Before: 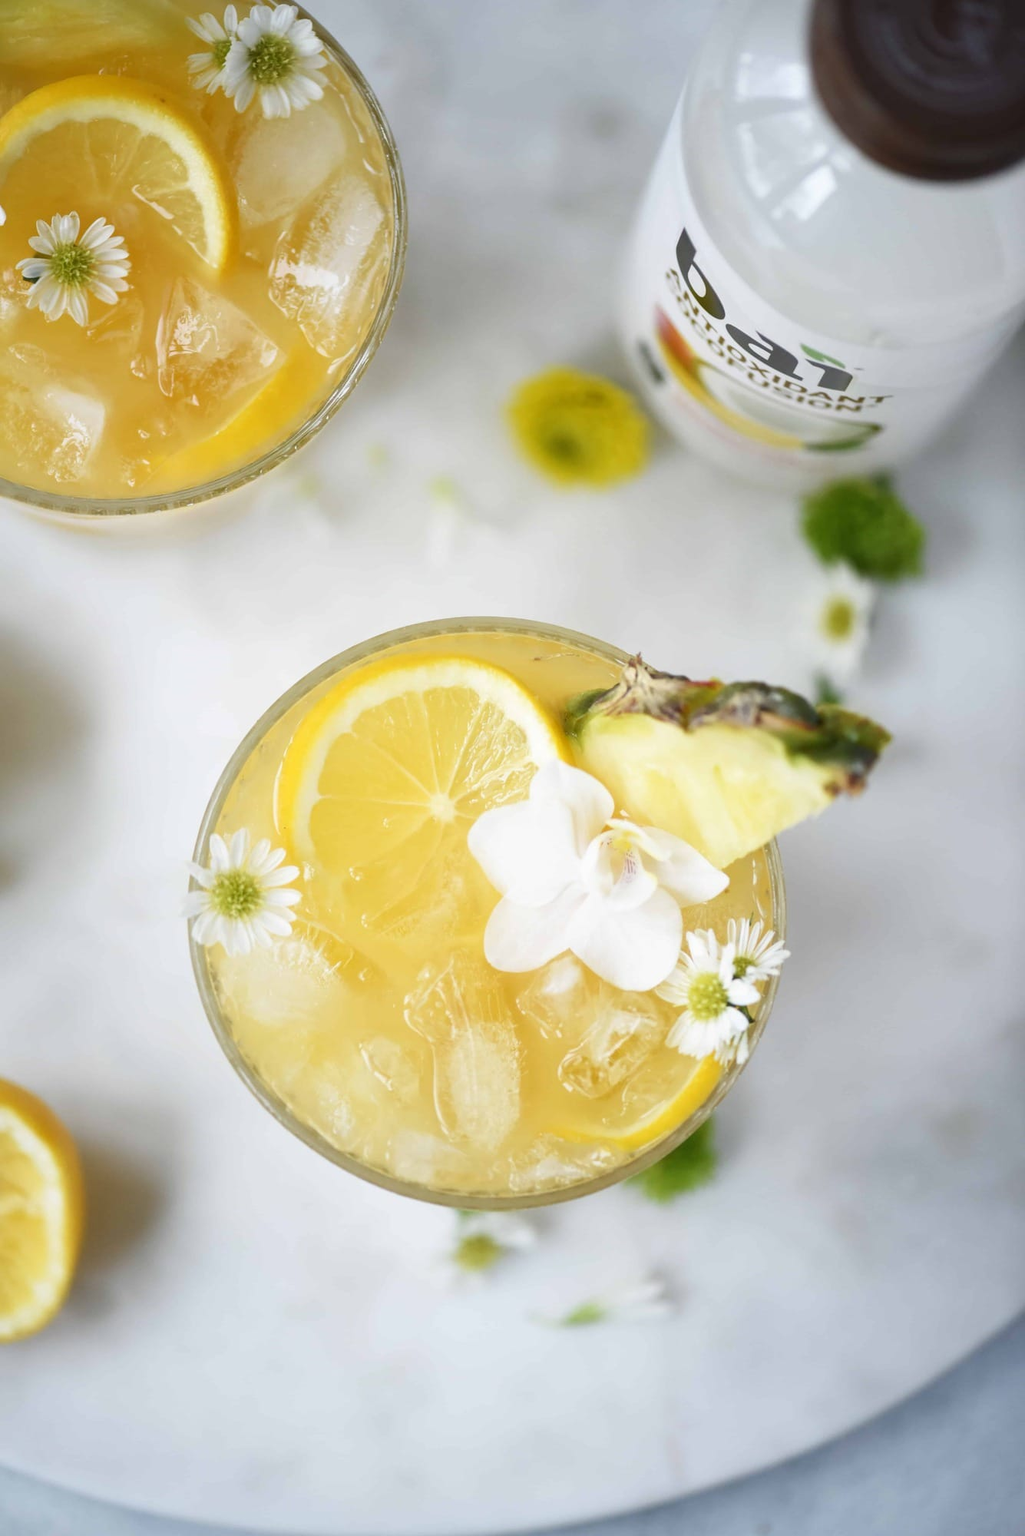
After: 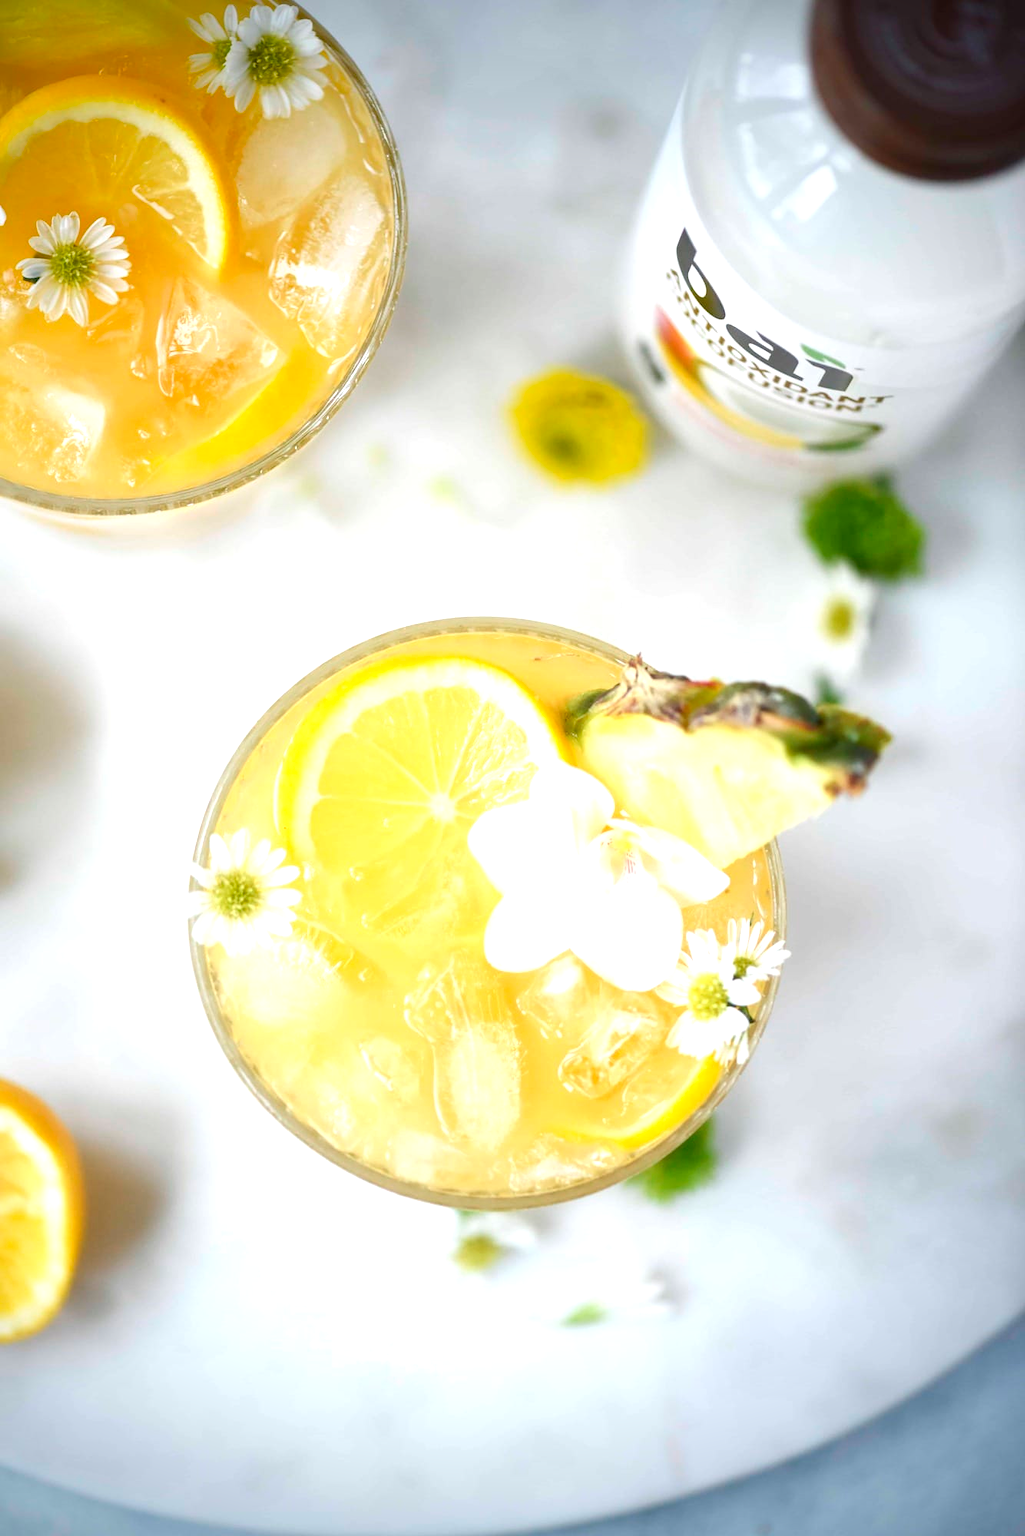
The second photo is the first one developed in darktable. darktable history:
vignetting: fall-off start 88.53%, fall-off radius 44.2%, saturation 0.376, width/height ratio 1.161
exposure: black level correction 0, exposure 0.6 EV, compensate highlight preservation false
